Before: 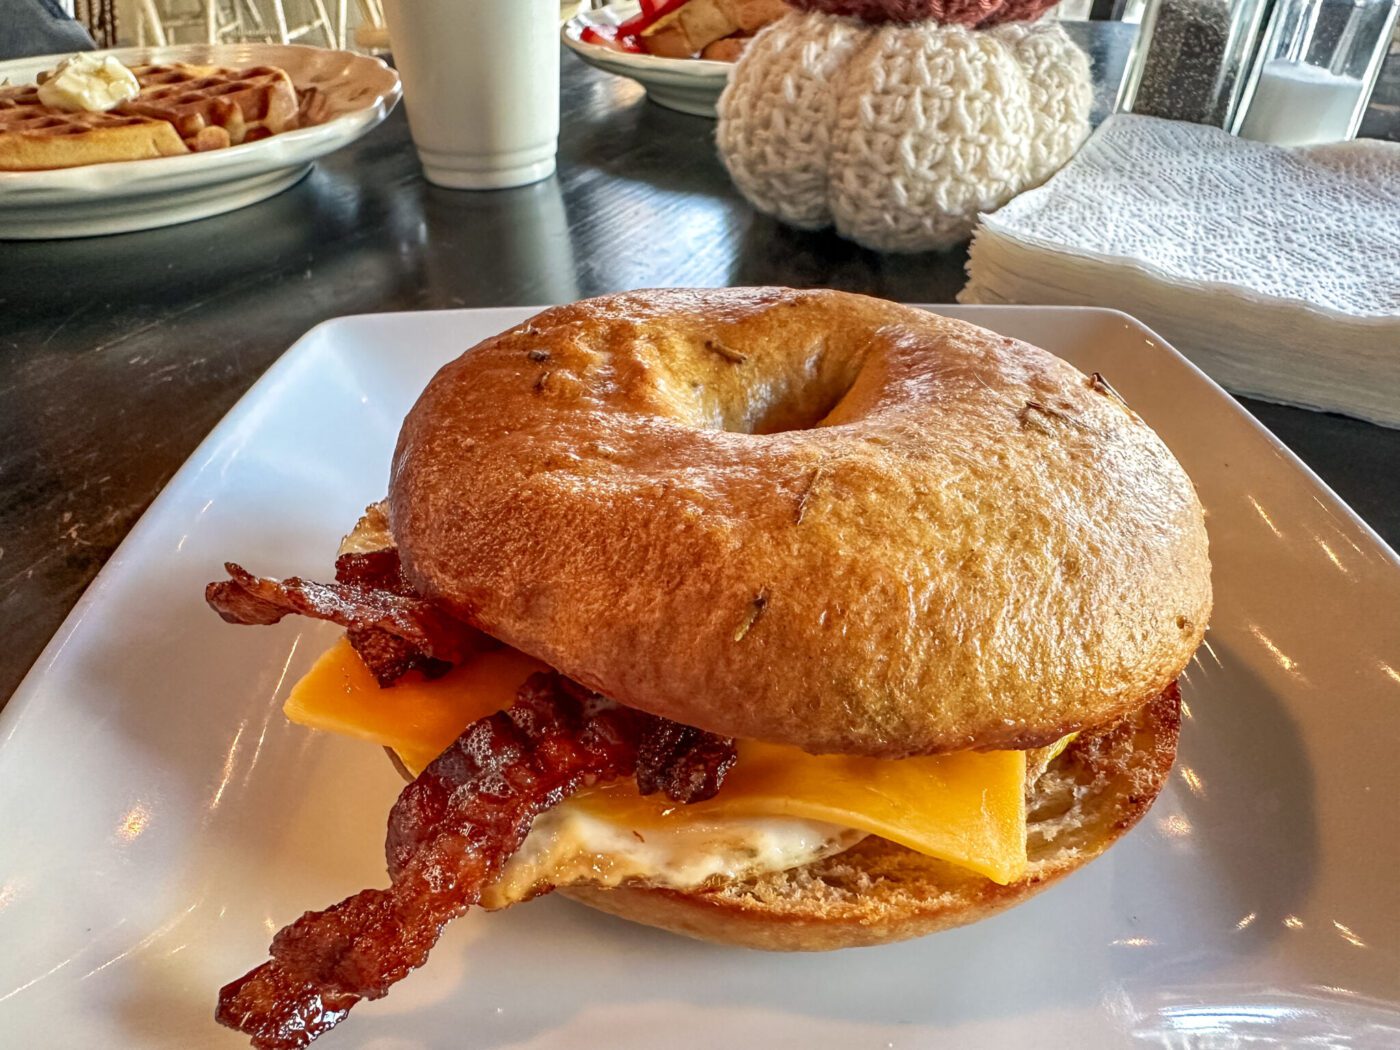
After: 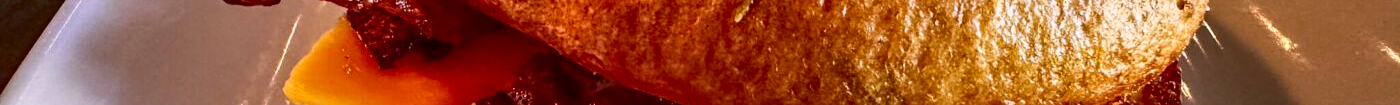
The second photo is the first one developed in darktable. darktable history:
crop and rotate: top 59.084%, bottom 30.916%
shadows and highlights: low approximation 0.01, soften with gaussian
white balance: red 1.004, blue 1.096
contrast brightness saturation: contrast 0.21, brightness -0.11, saturation 0.21
